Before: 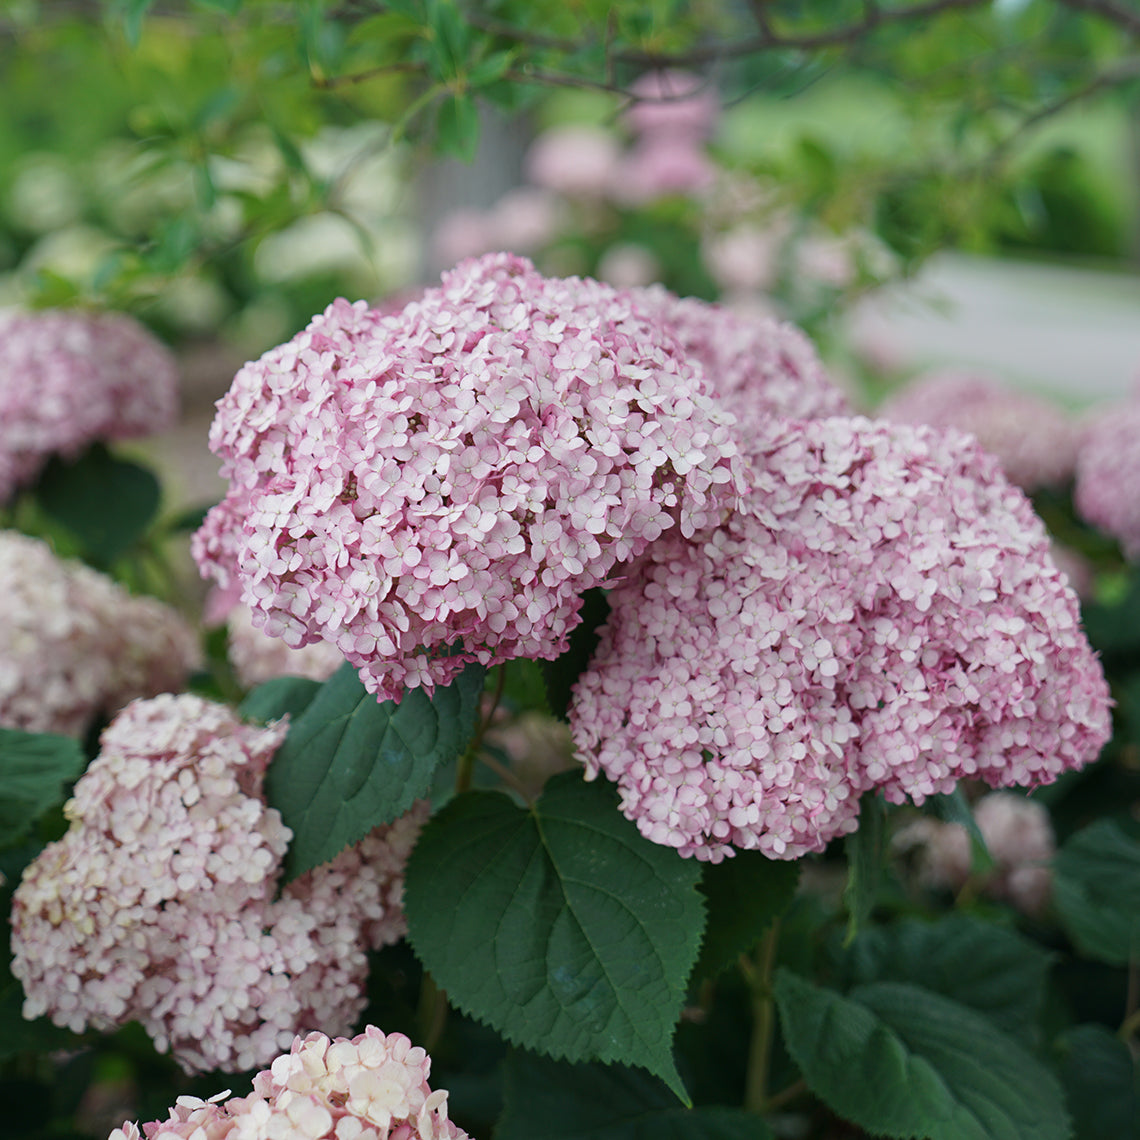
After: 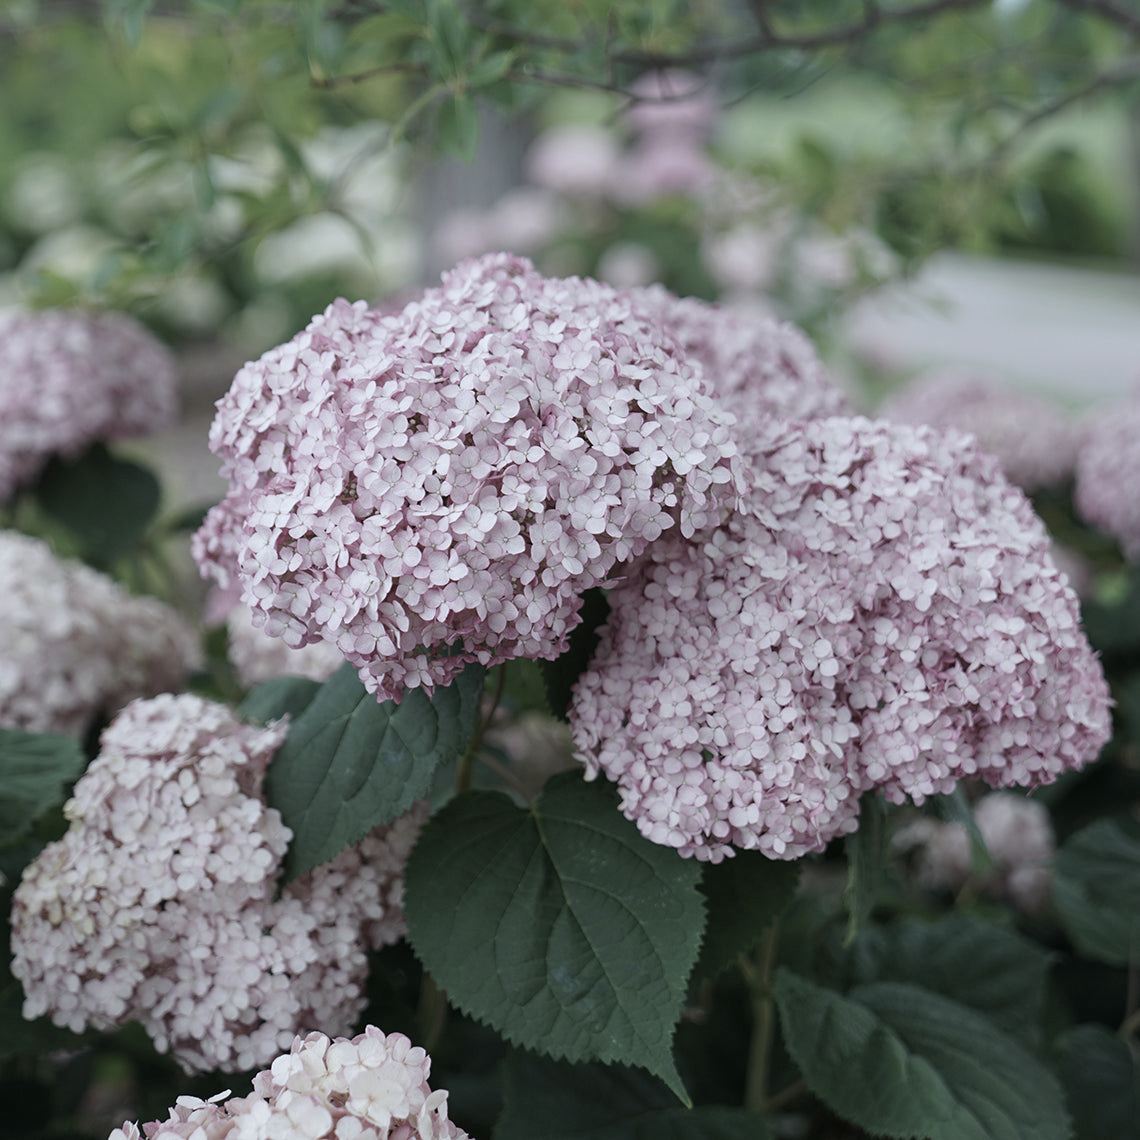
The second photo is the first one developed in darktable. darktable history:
white balance: red 0.954, blue 1.079
color correction: saturation 0.5
